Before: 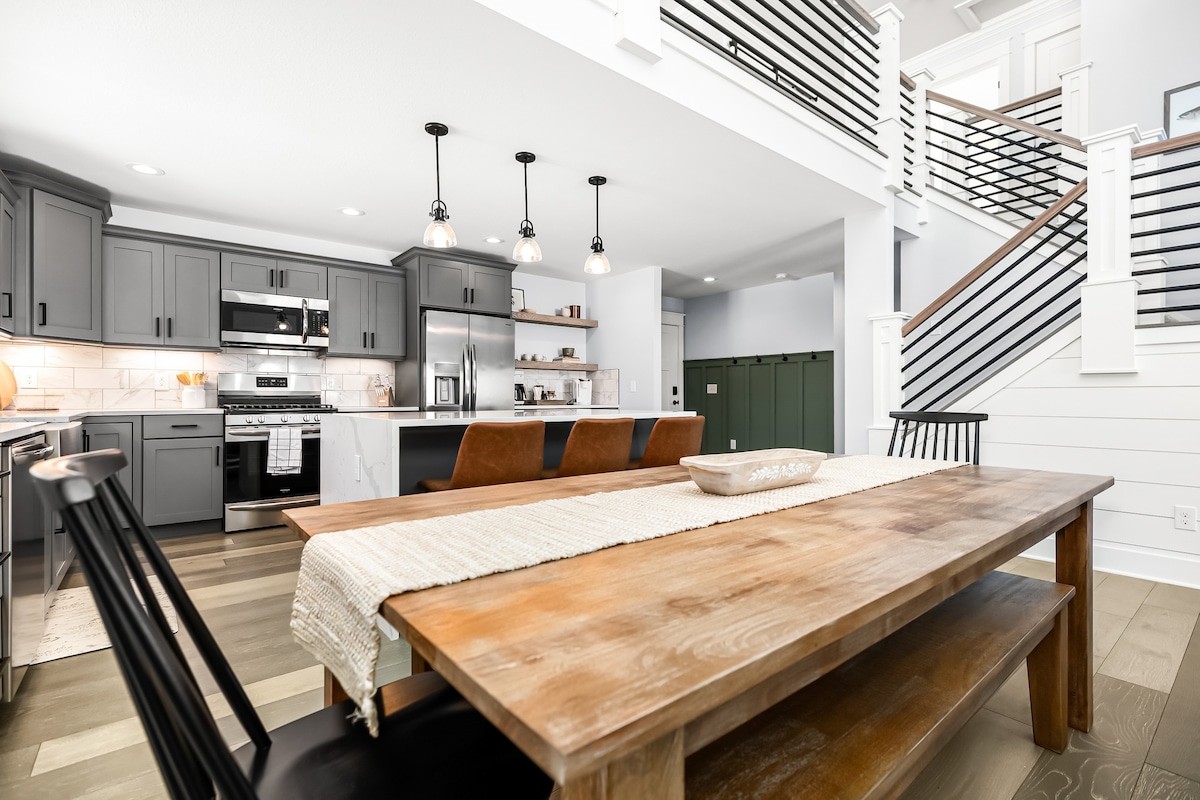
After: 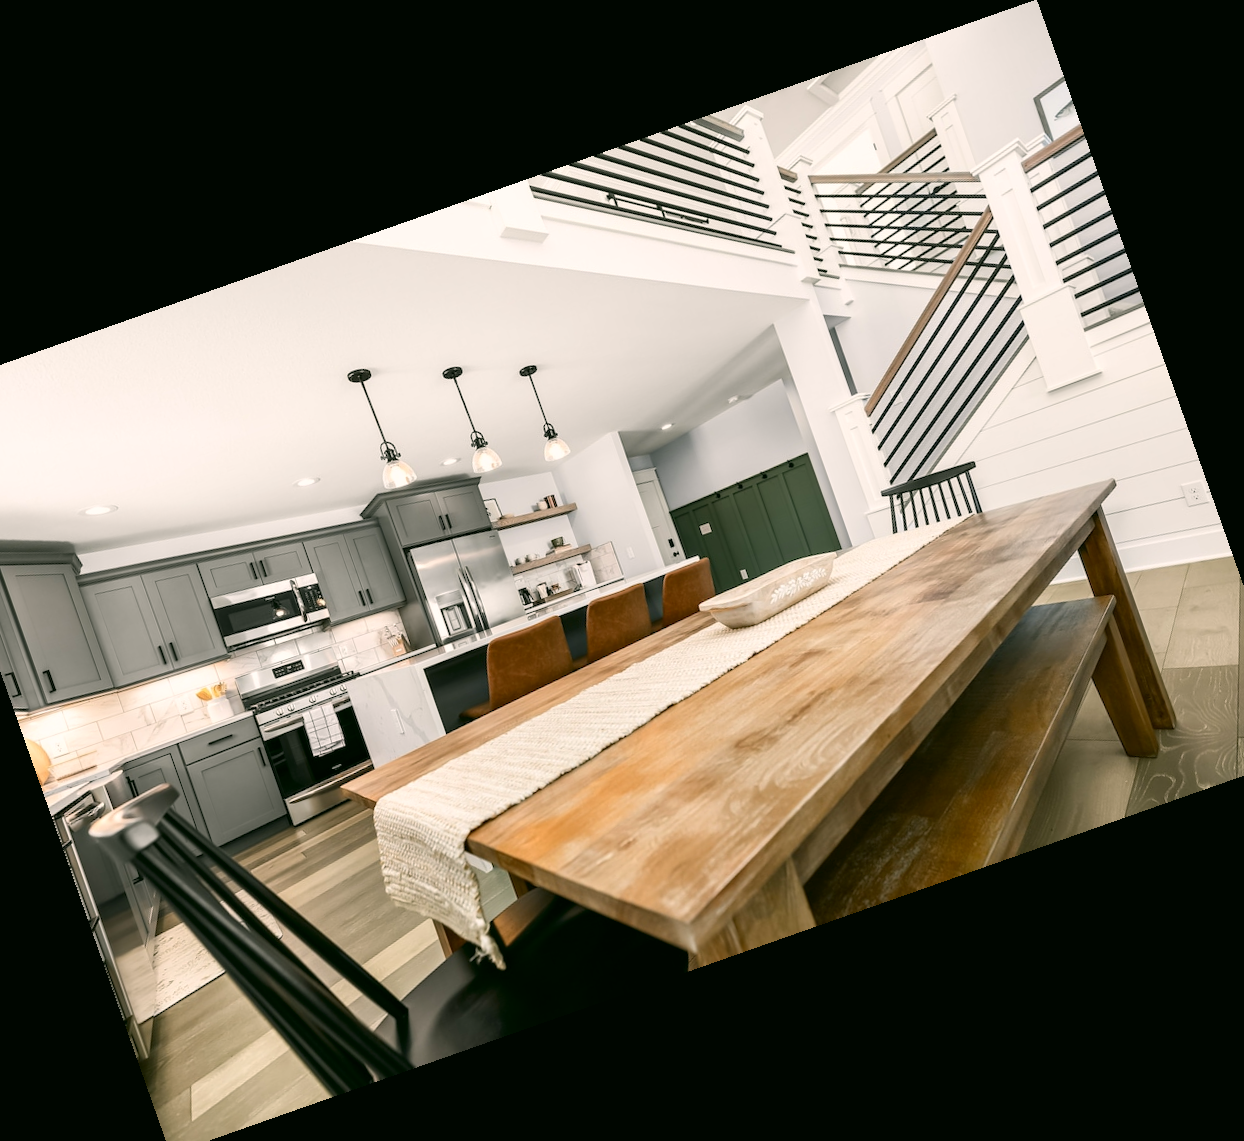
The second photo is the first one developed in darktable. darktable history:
crop and rotate: angle 19.43°, left 6.812%, right 4.125%, bottom 1.087%
color correction: highlights a* 4.02, highlights b* 4.98, shadows a* -7.55, shadows b* 4.98
